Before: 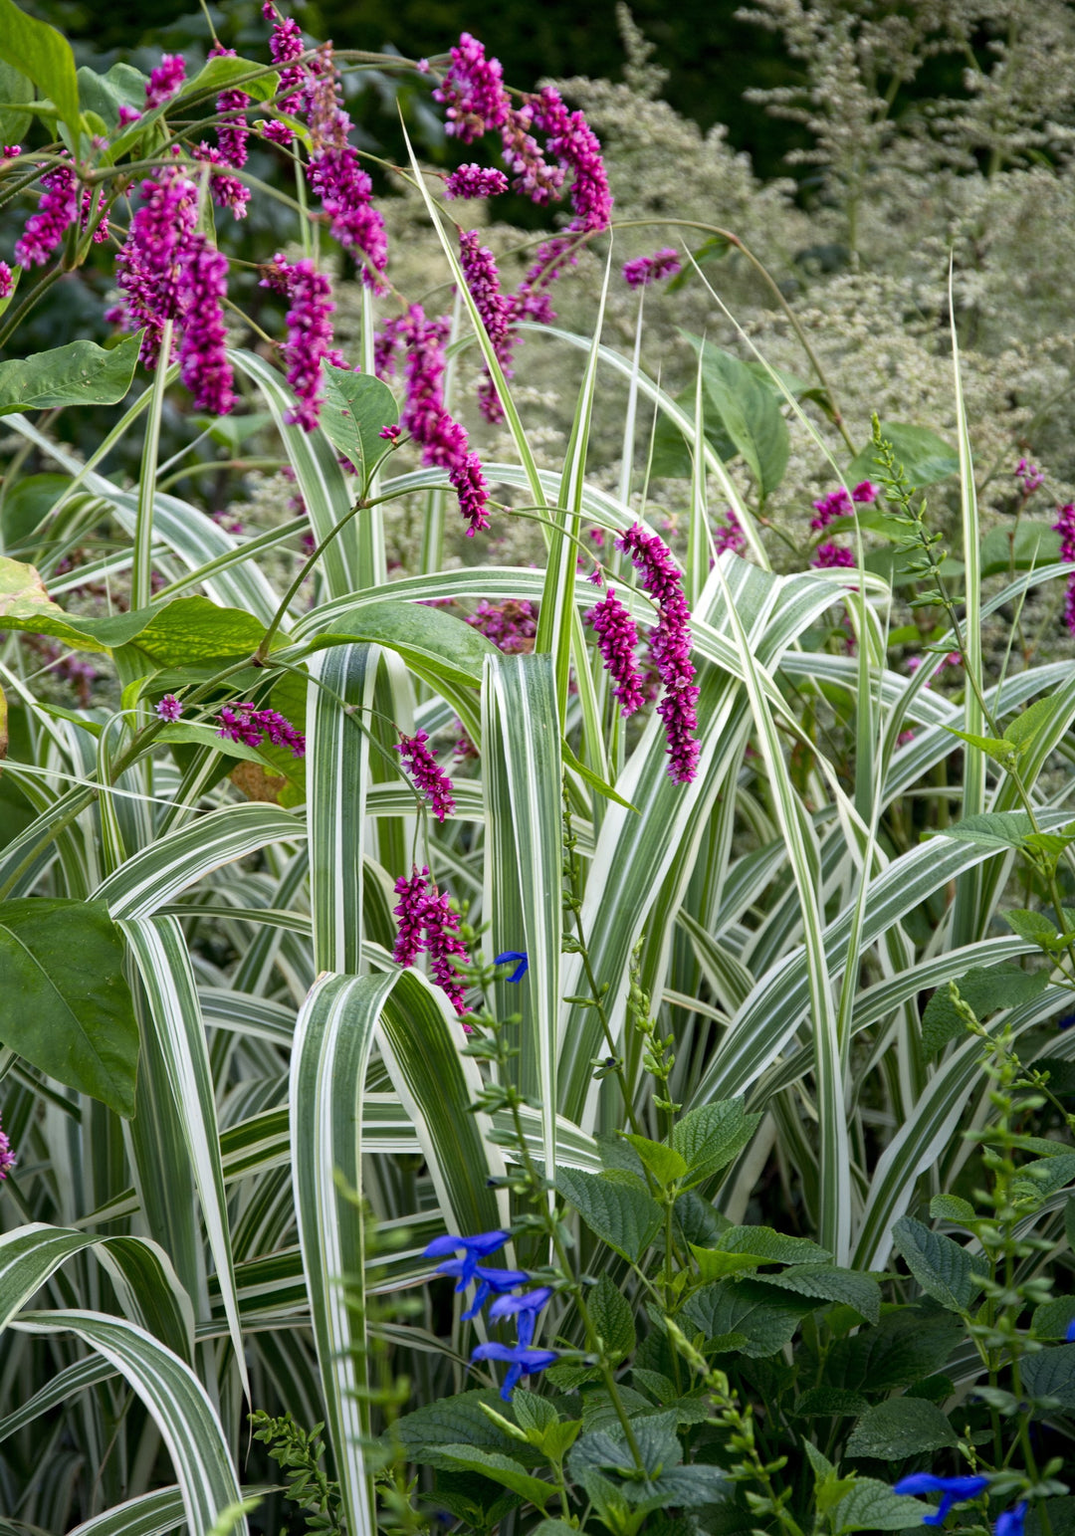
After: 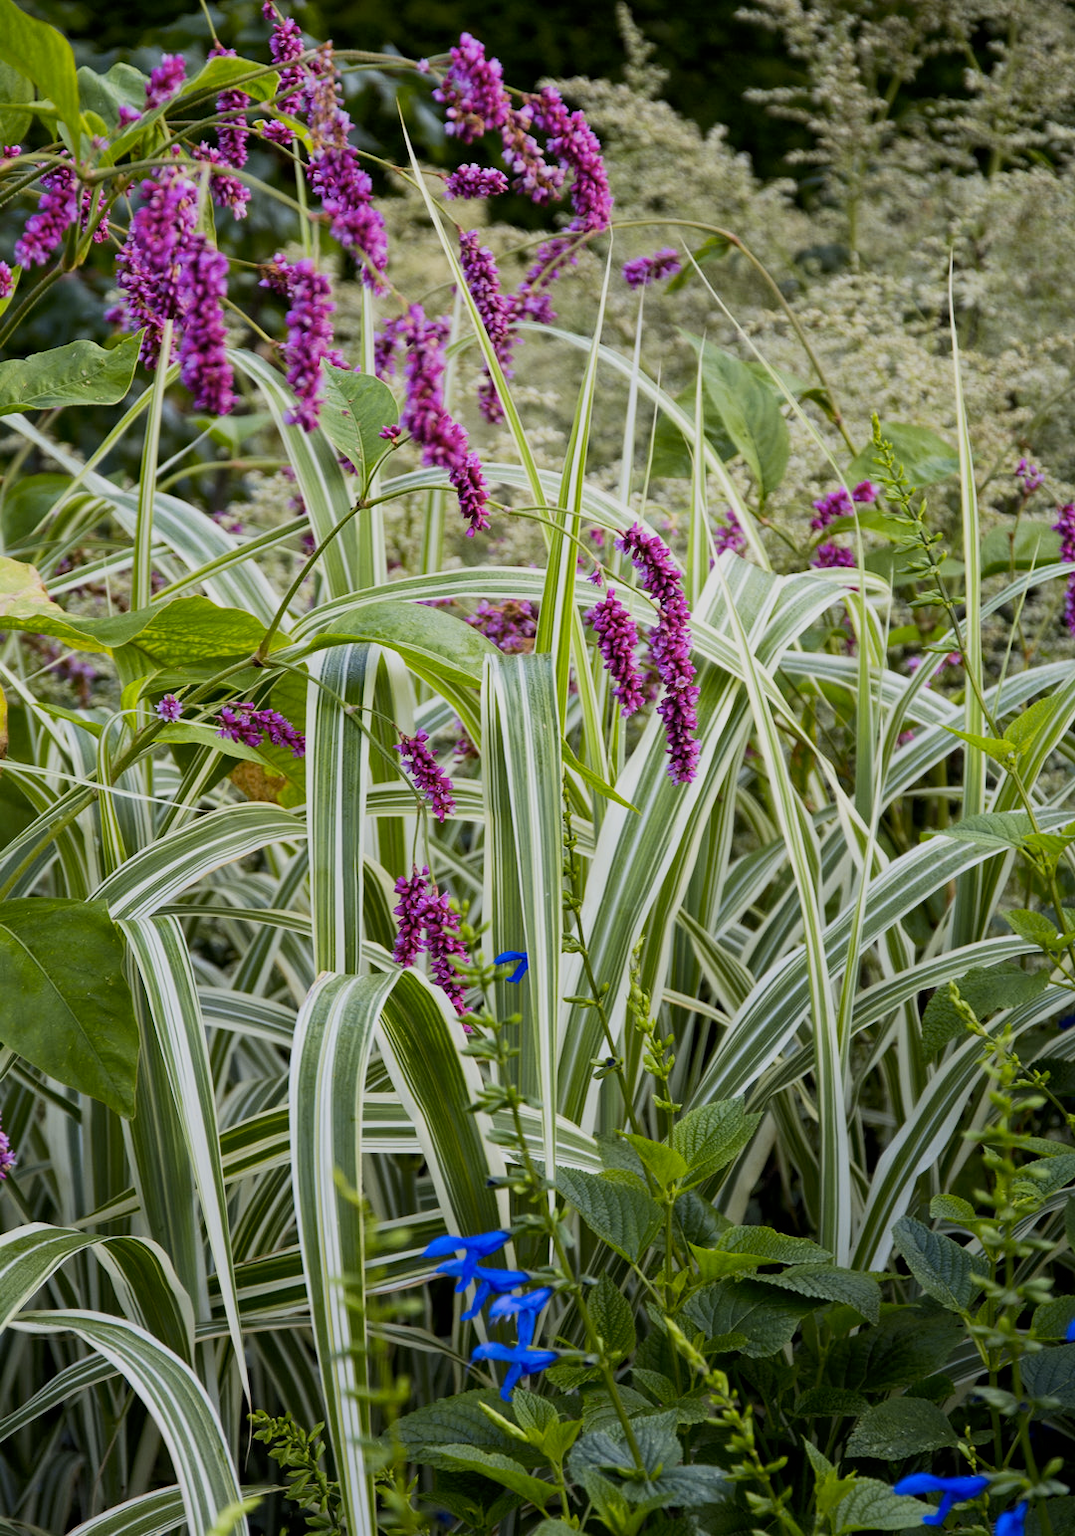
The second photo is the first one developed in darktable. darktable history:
color contrast: green-magenta contrast 0.85, blue-yellow contrast 1.25, unbound 0
filmic rgb: black relative exposure -7.65 EV, white relative exposure 4.56 EV, hardness 3.61, contrast 1.106
rgb curve: curves: ch0 [(0, 0) (0.093, 0.159) (0.241, 0.265) (0.414, 0.42) (1, 1)], compensate middle gray true, preserve colors basic power
